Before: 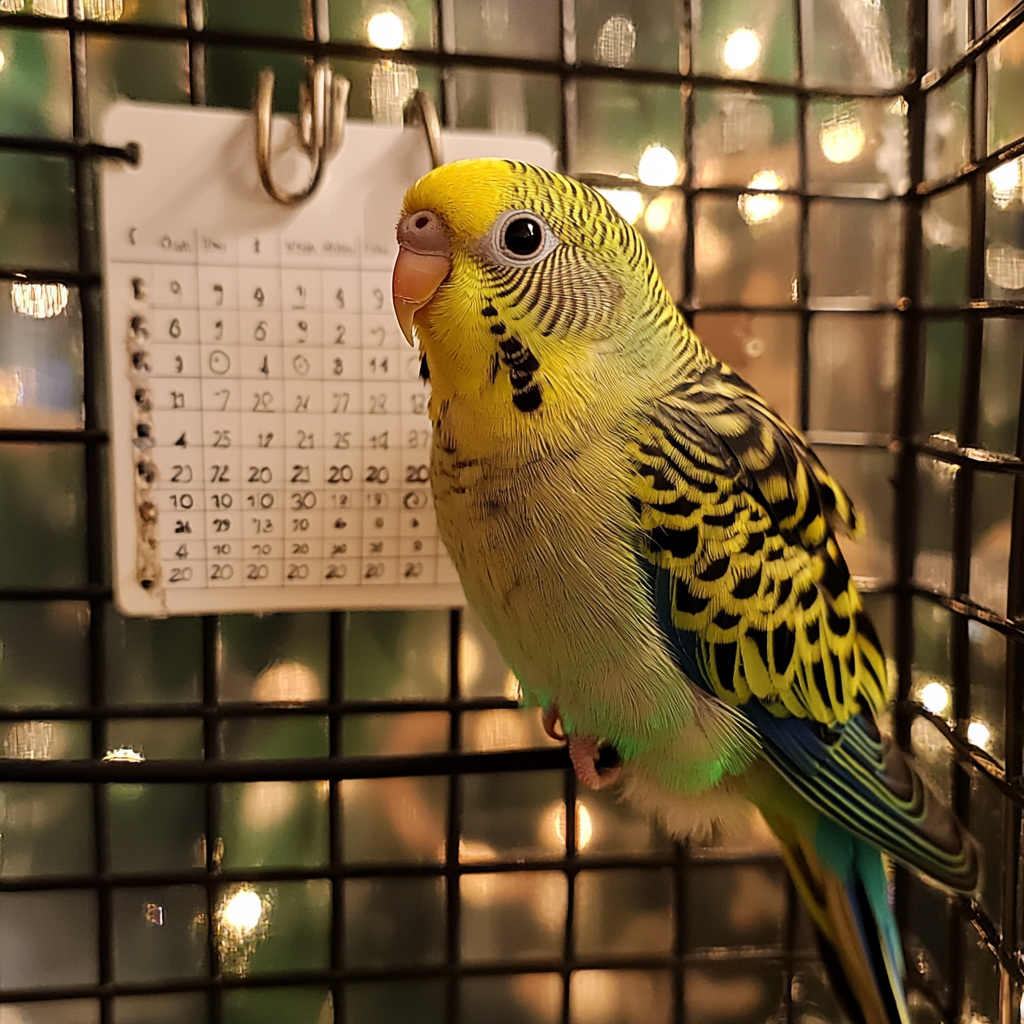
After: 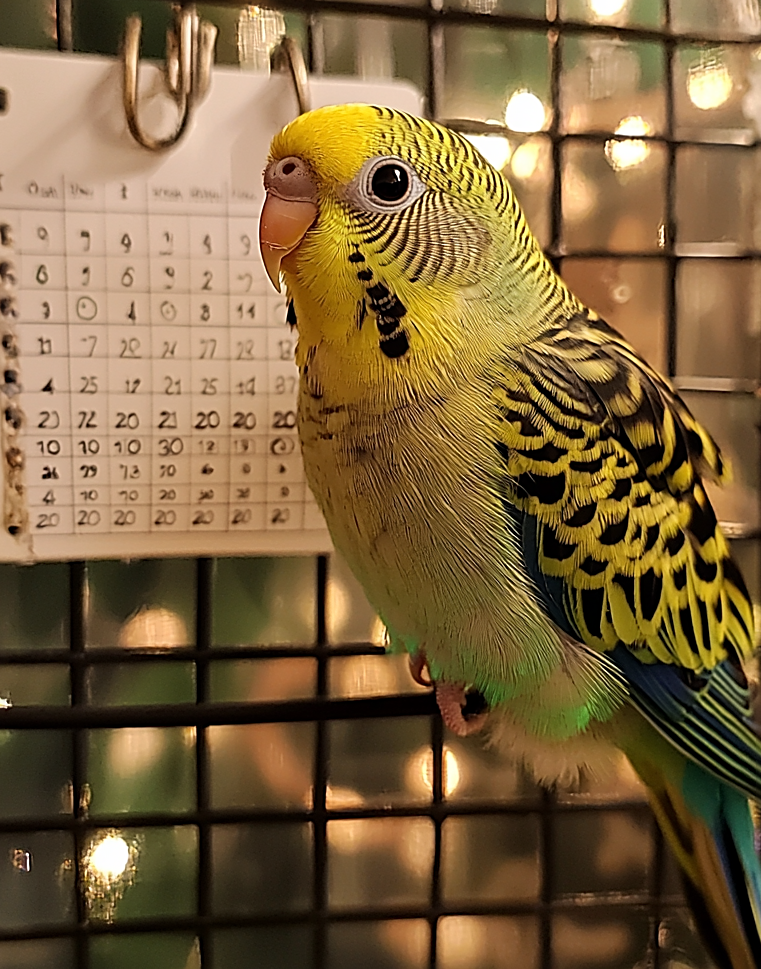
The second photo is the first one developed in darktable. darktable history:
sharpen: on, module defaults
crop and rotate: left 13.055%, top 5.278%, right 12.625%
